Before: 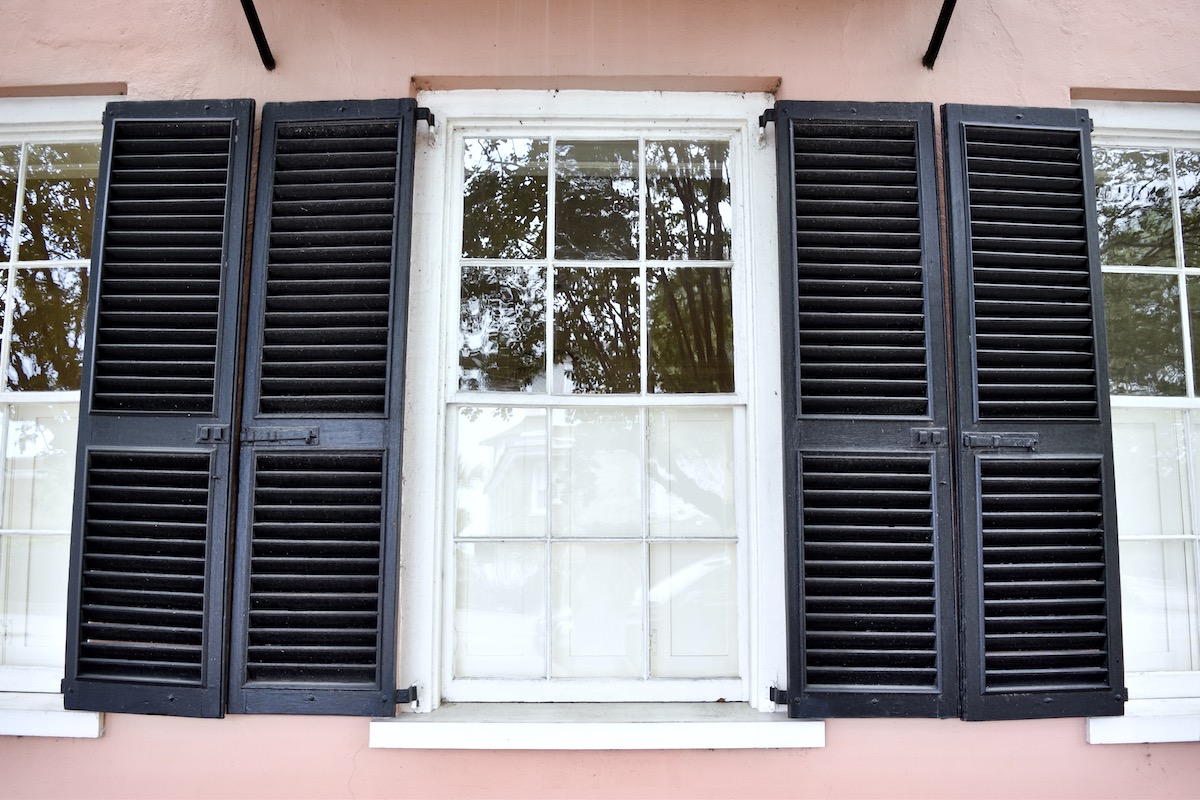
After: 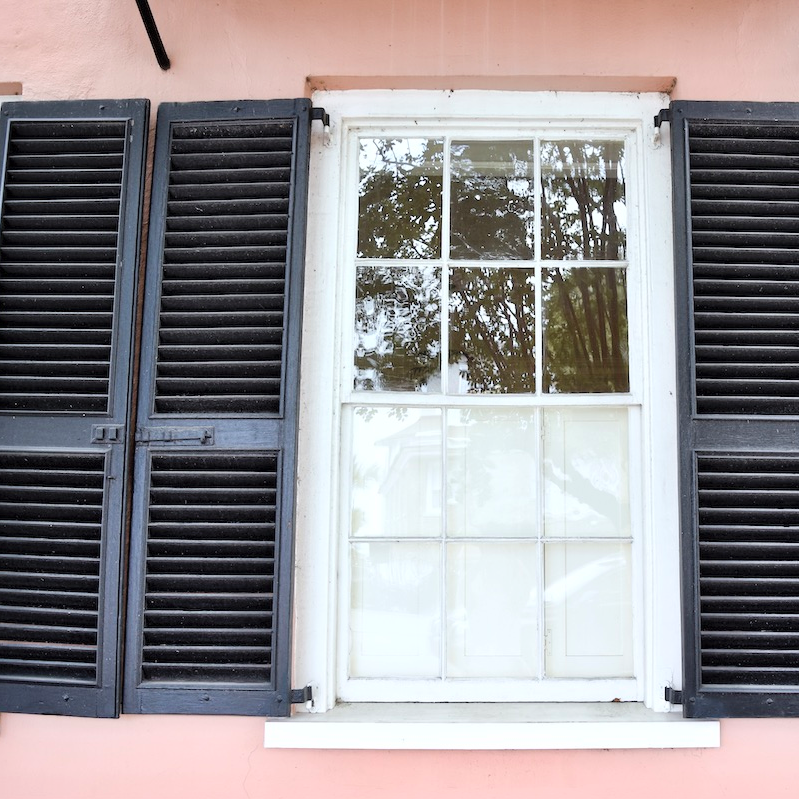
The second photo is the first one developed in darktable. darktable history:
contrast brightness saturation: brightness 0.15
crop and rotate: left 8.786%, right 24.548%
